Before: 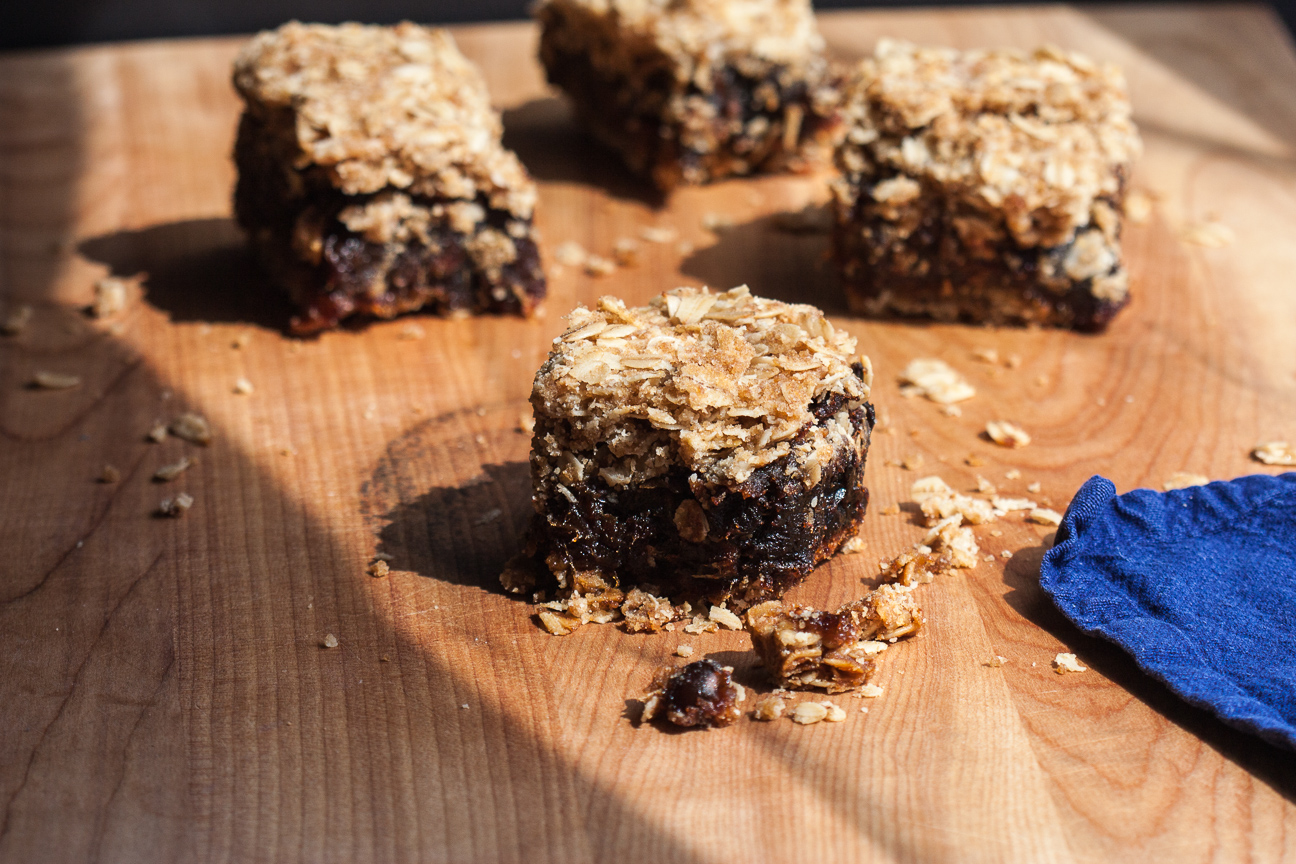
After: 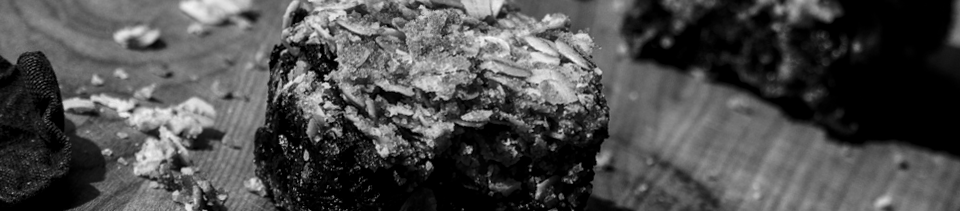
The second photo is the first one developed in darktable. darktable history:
rotate and perspective: lens shift (vertical) 0.048, lens shift (horizontal) -0.024, automatic cropping off
crop and rotate: angle 16.12°, top 30.835%, bottom 35.653%
contrast brightness saturation: contrast -0.03, brightness -0.59, saturation -1
color balance: lift [1.003, 0.993, 1.001, 1.007], gamma [1.018, 1.072, 0.959, 0.928], gain [0.974, 0.873, 1.031, 1.127]
local contrast: on, module defaults
